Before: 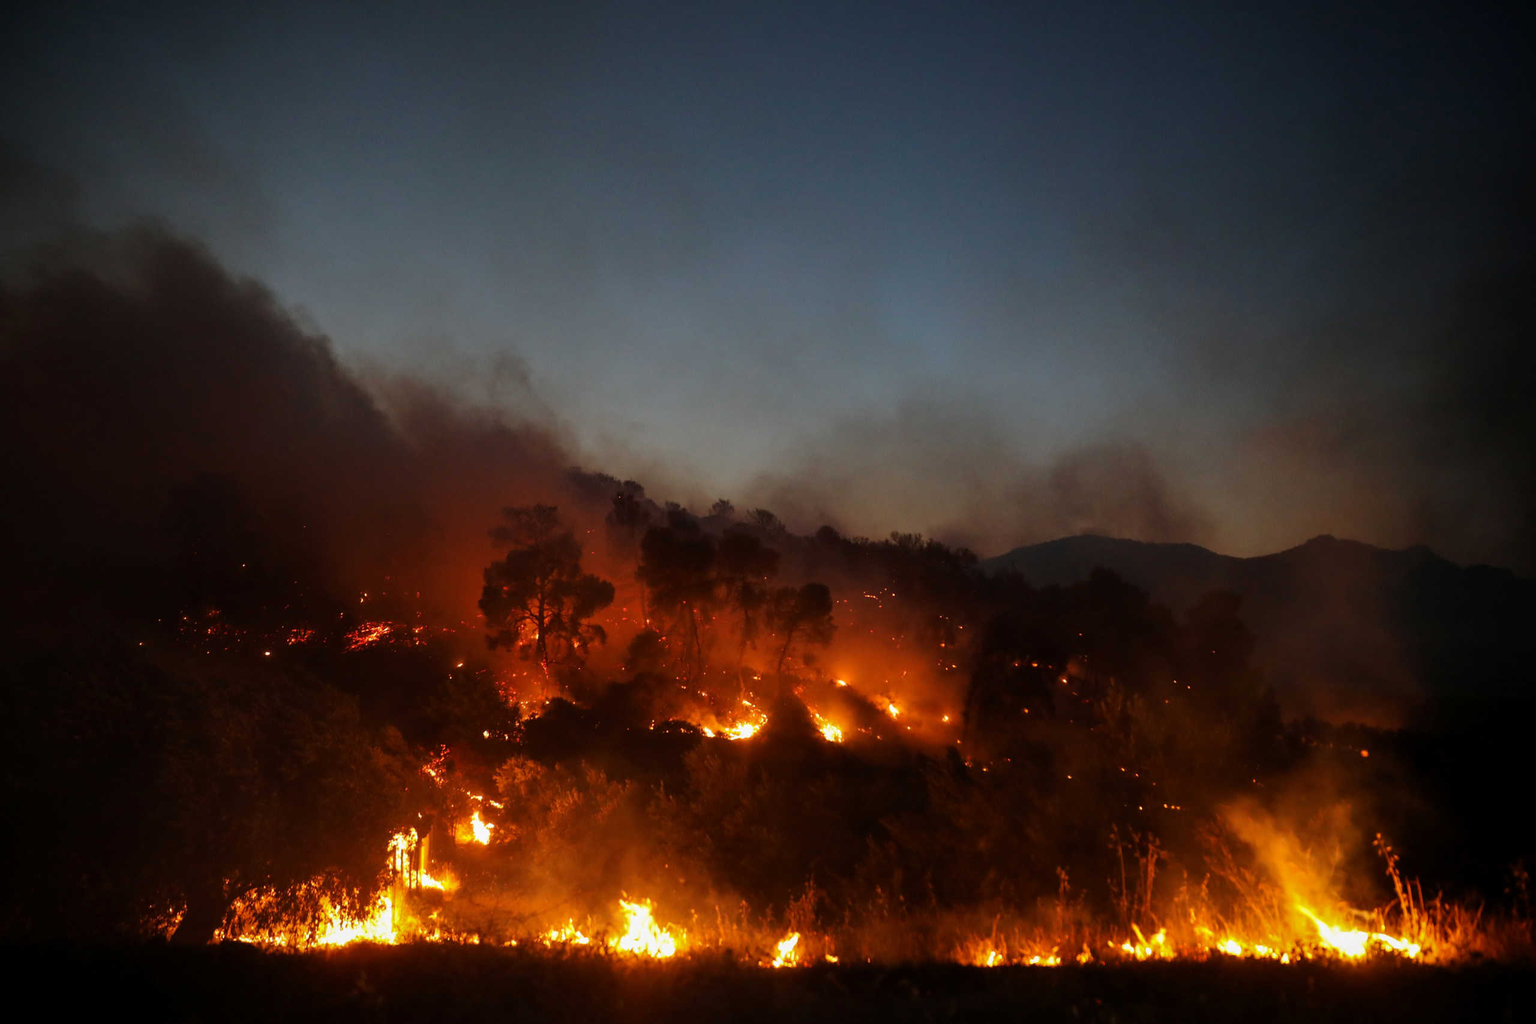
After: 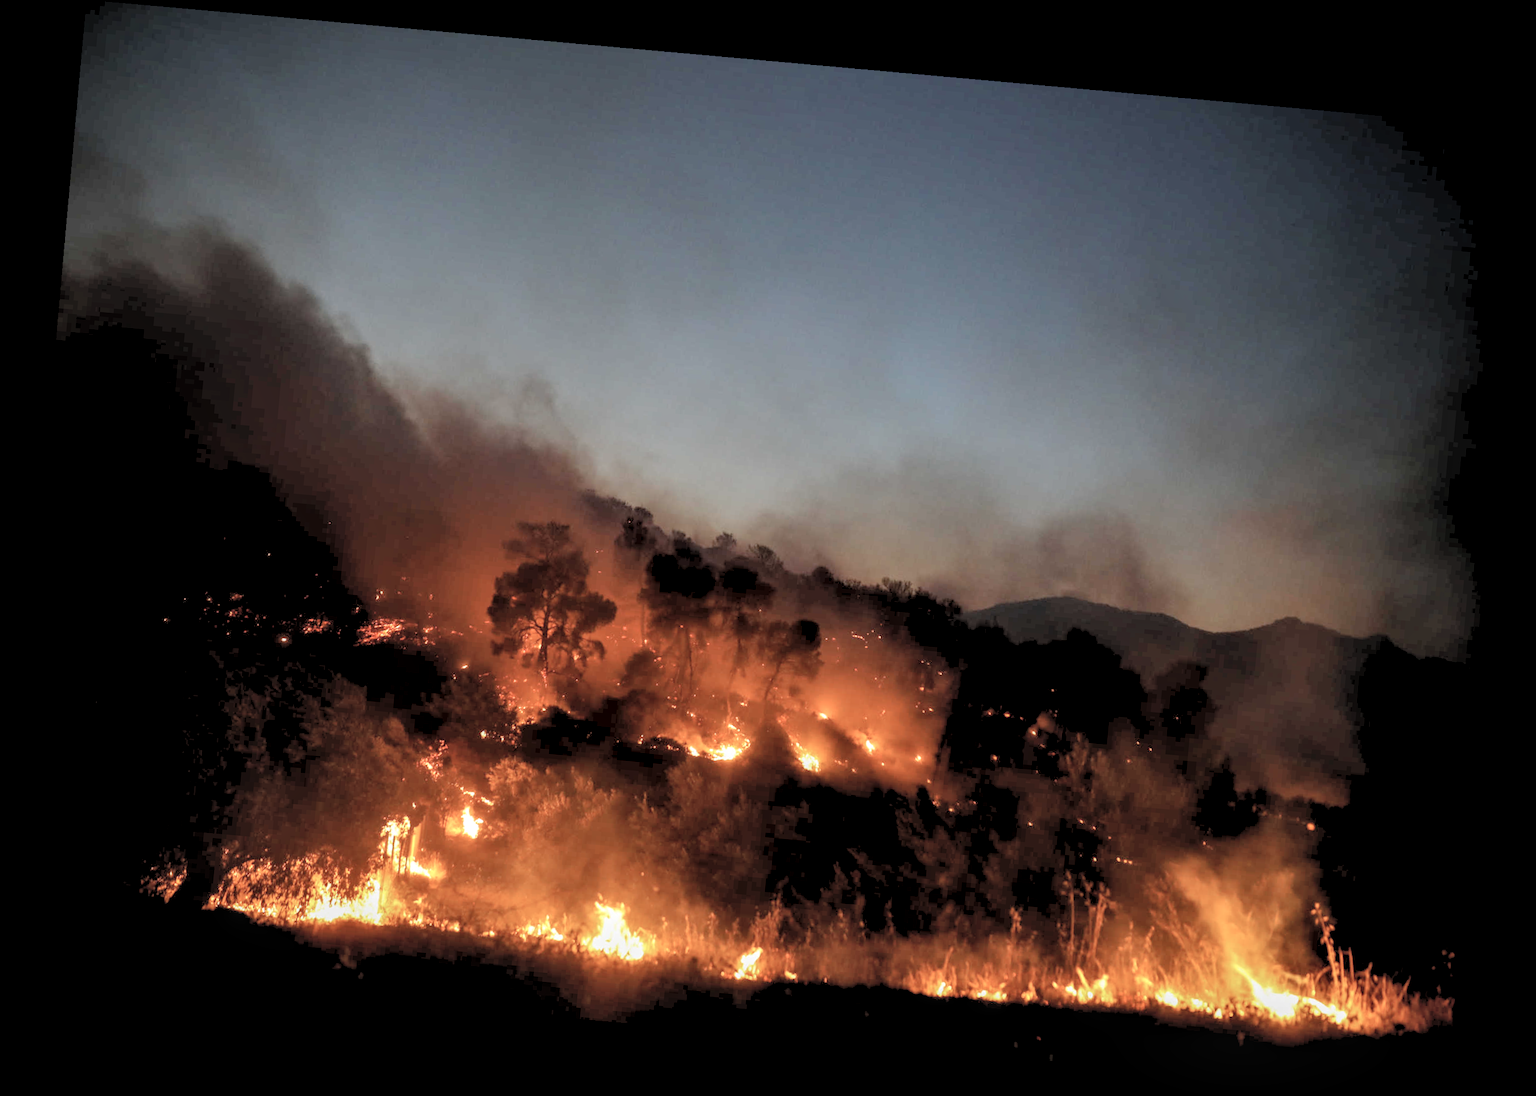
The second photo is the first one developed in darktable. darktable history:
levels: levels [0.072, 0.414, 0.976]
rotate and perspective: rotation 5.12°, automatic cropping off
contrast brightness saturation: contrast -0.05, saturation -0.41
local contrast: on, module defaults
